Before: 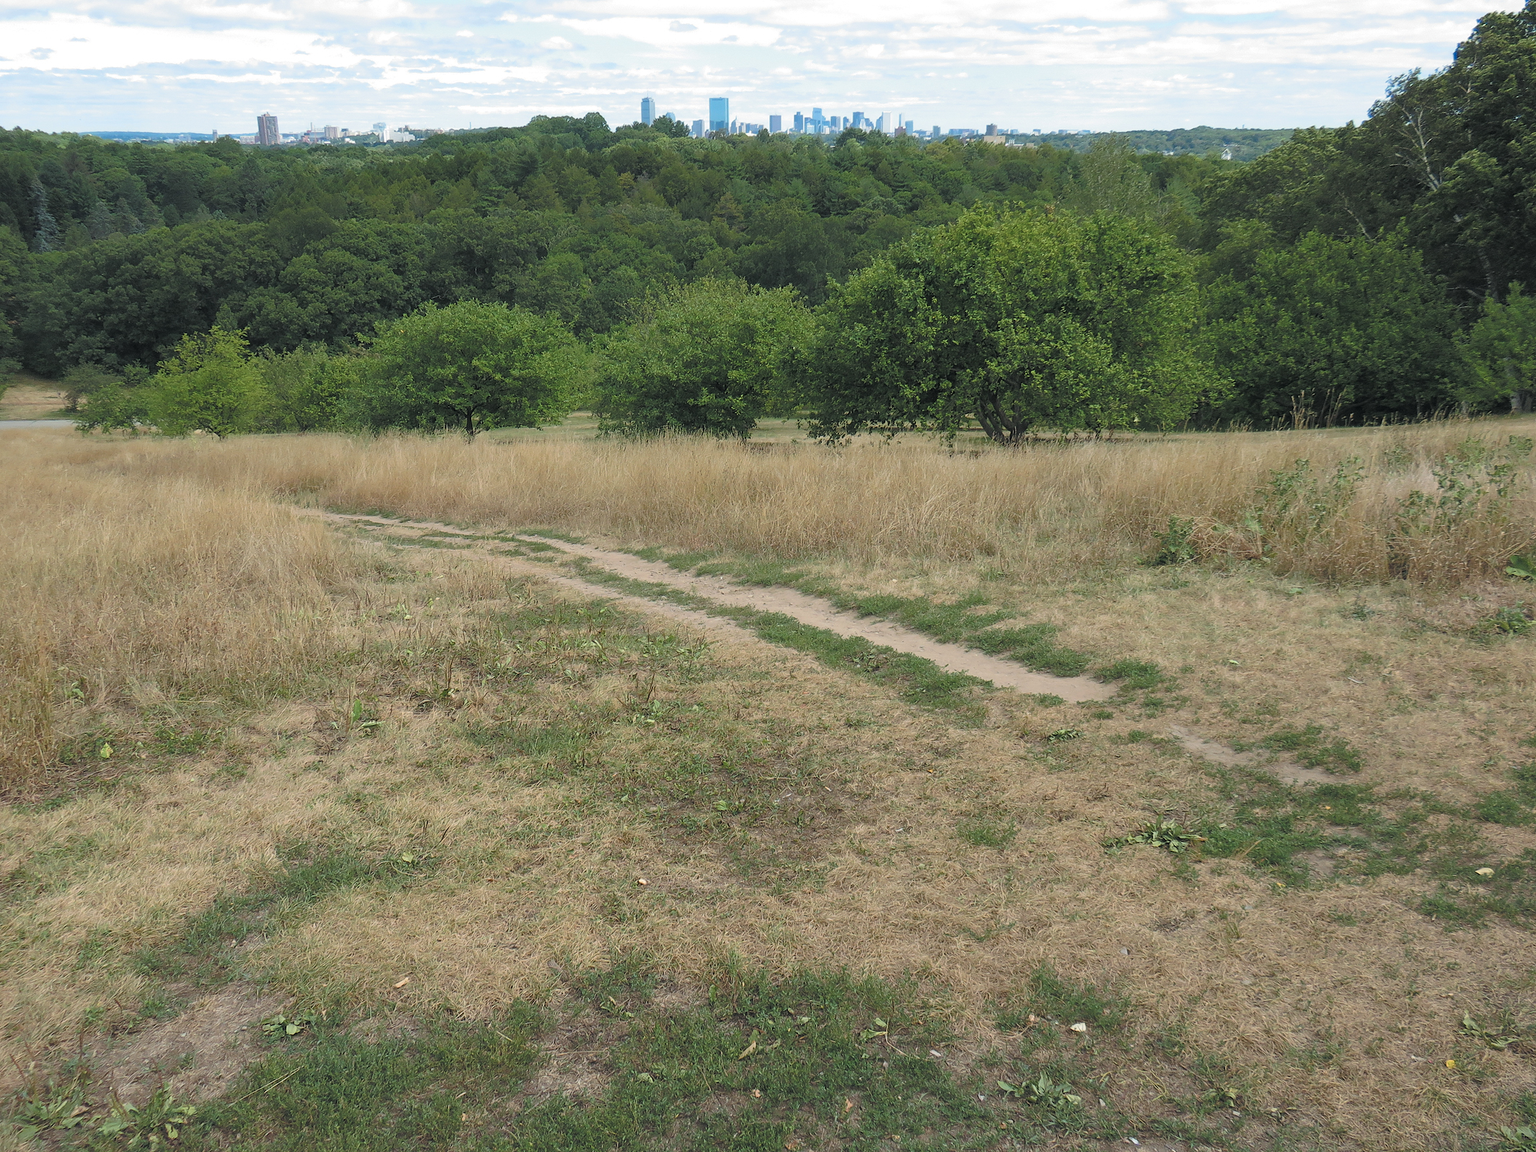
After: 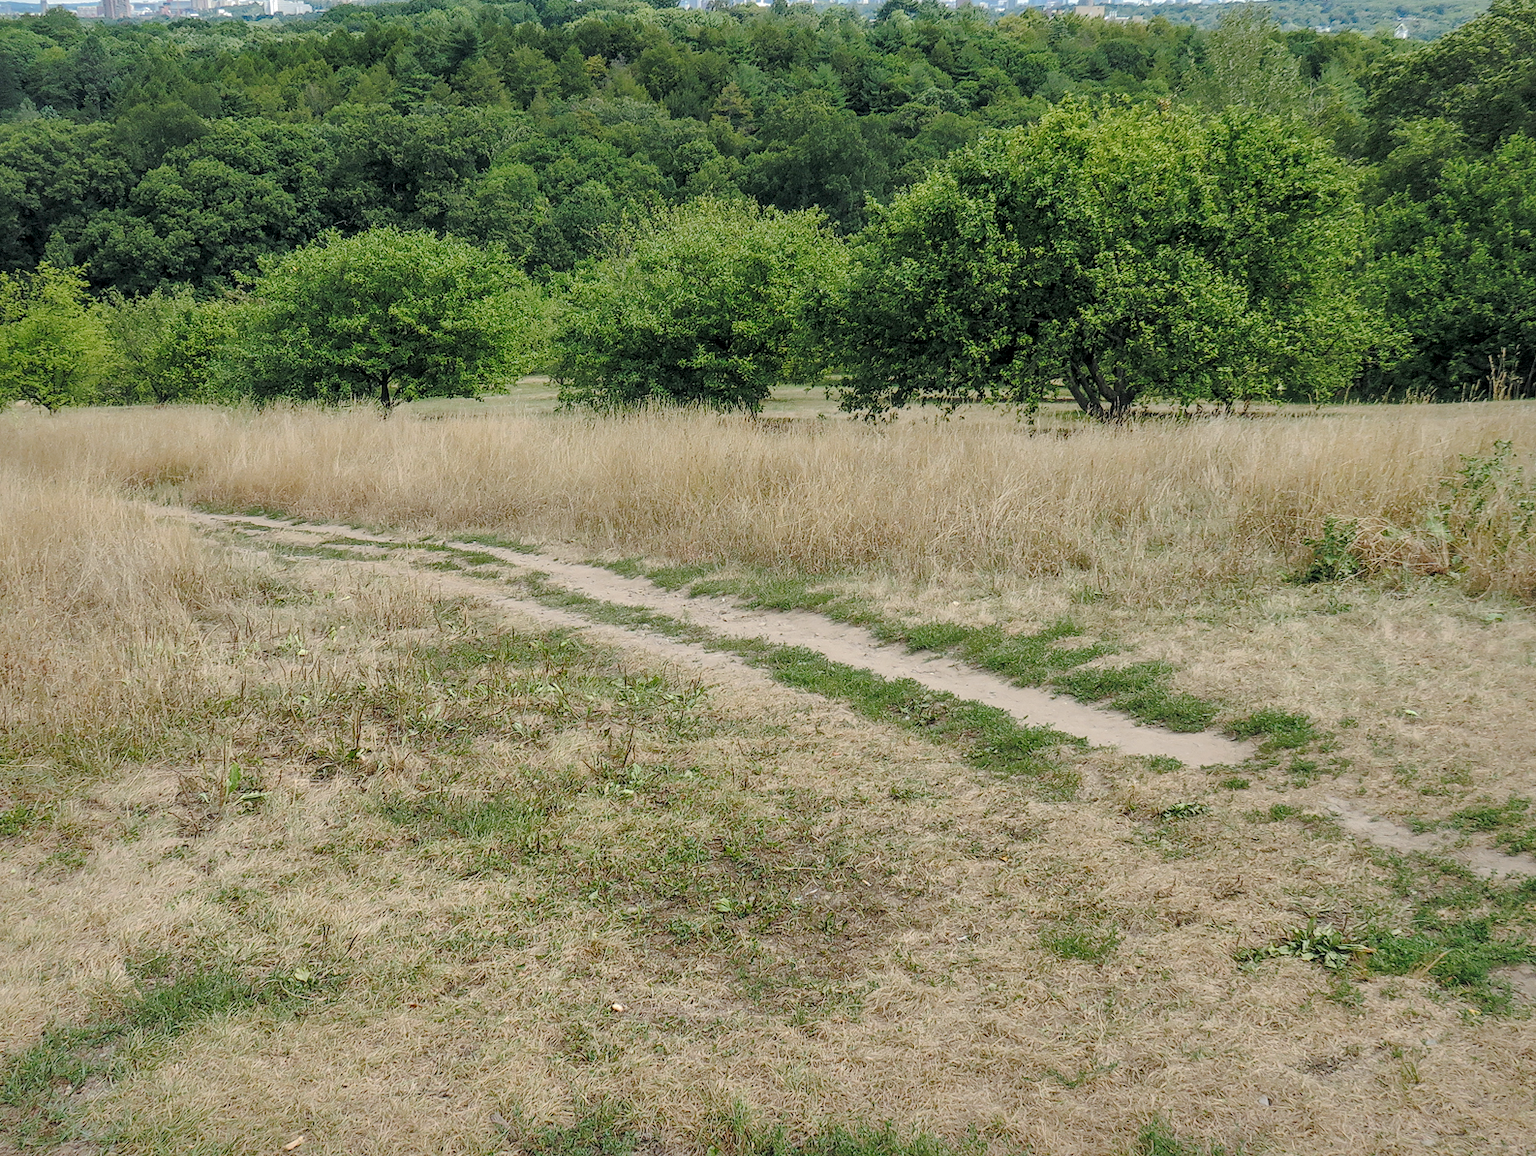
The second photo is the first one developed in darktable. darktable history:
local contrast: highlights 62%, detail 143%, midtone range 0.428
crop and rotate: left 11.895%, top 11.443%, right 13.603%, bottom 13.763%
shadows and highlights: shadows 39.48, highlights -59.89
tone curve: curves: ch0 [(0, 0) (0.003, 0.012) (0.011, 0.014) (0.025, 0.019) (0.044, 0.028) (0.069, 0.039) (0.1, 0.056) (0.136, 0.093) (0.177, 0.147) (0.224, 0.214) (0.277, 0.29) (0.335, 0.381) (0.399, 0.476) (0.468, 0.557) (0.543, 0.635) (0.623, 0.697) (0.709, 0.764) (0.801, 0.831) (0.898, 0.917) (1, 1)], preserve colors none
